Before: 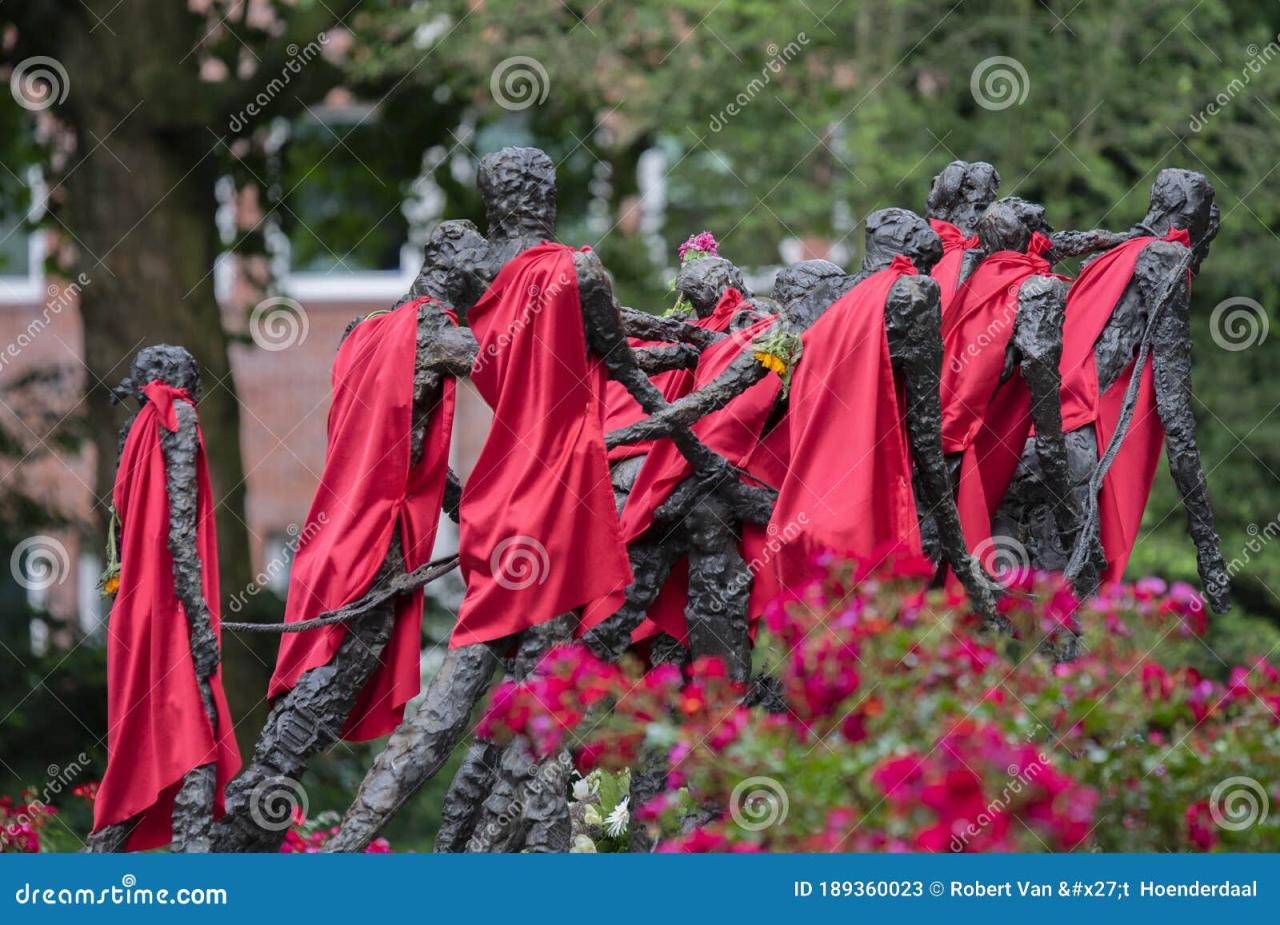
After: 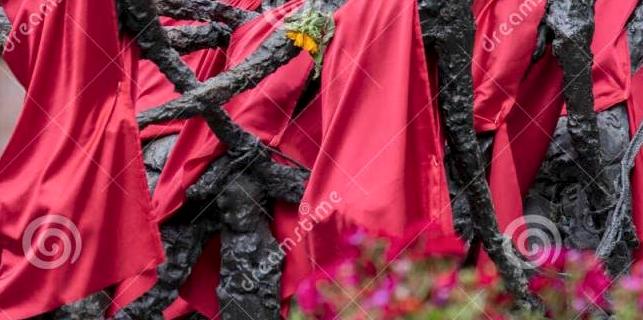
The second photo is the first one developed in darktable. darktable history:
local contrast: on, module defaults
crop: left 36.607%, top 34.735%, right 13.146%, bottom 30.611%
